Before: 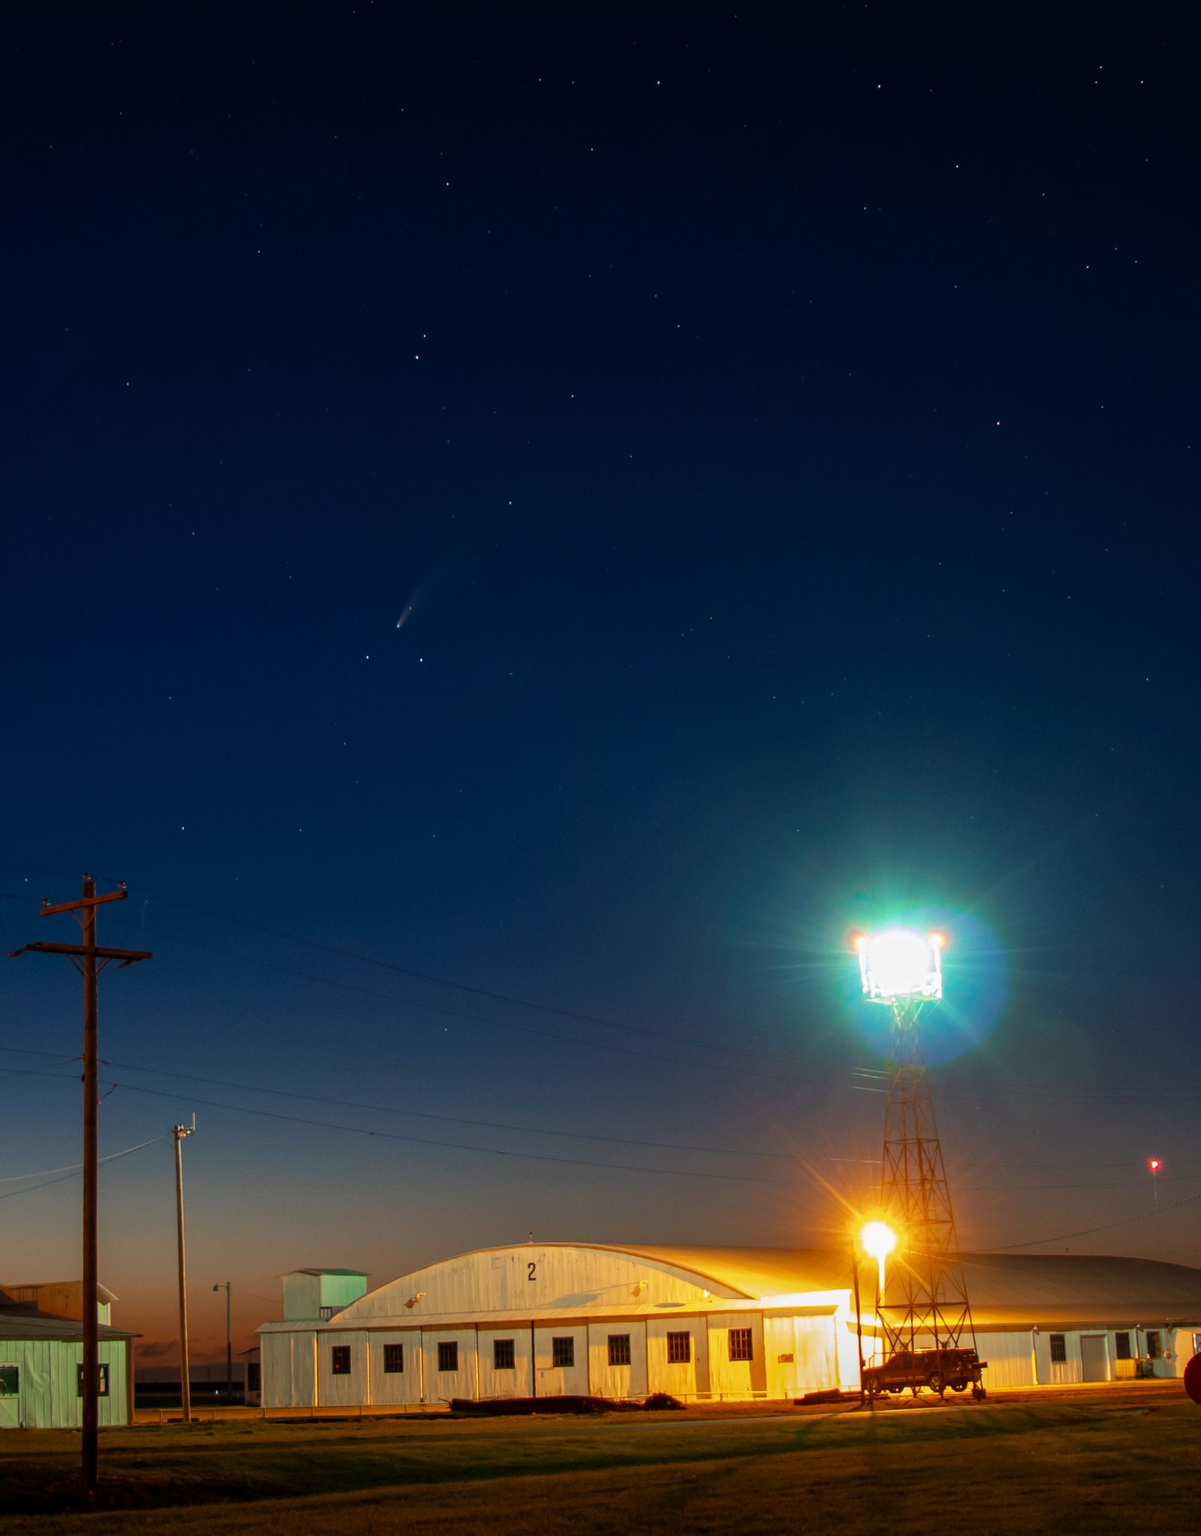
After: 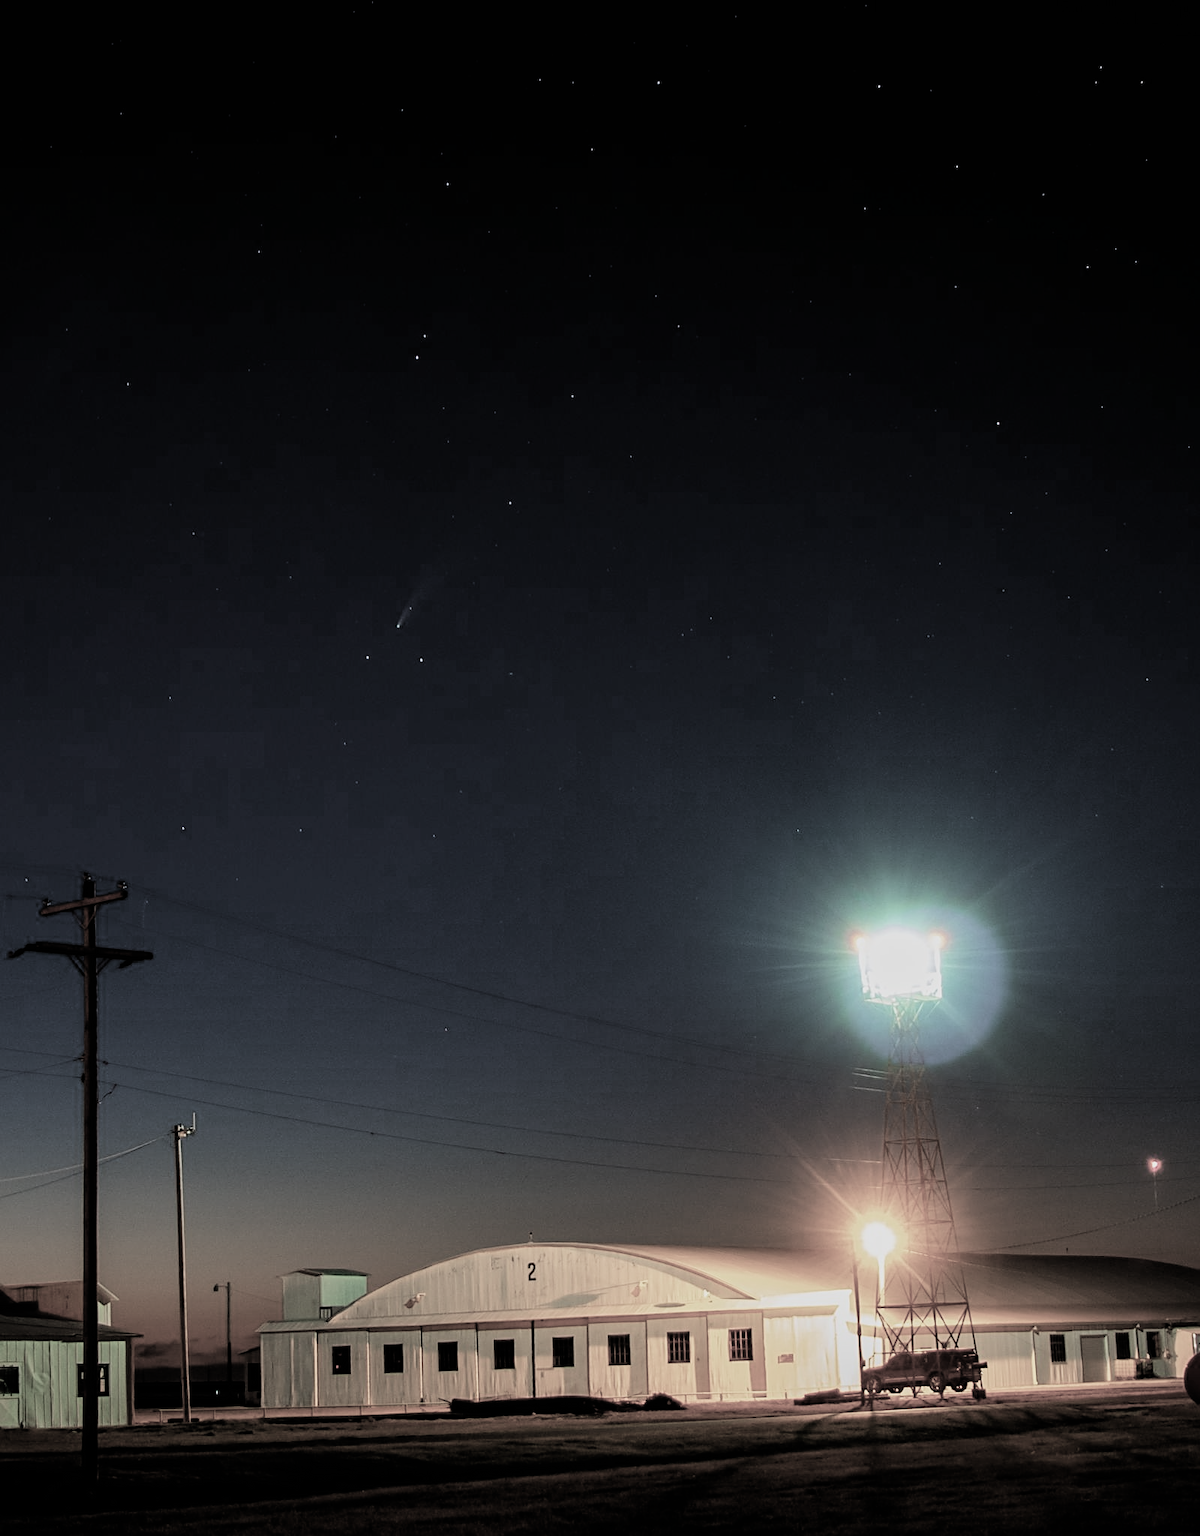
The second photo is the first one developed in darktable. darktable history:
sharpen: on, module defaults
filmic rgb: black relative exposure -5.06 EV, white relative exposure 3.97 EV, hardness 2.87, contrast 1.296, highlights saturation mix -29.07%, color science v4 (2020), iterations of high-quality reconstruction 10
